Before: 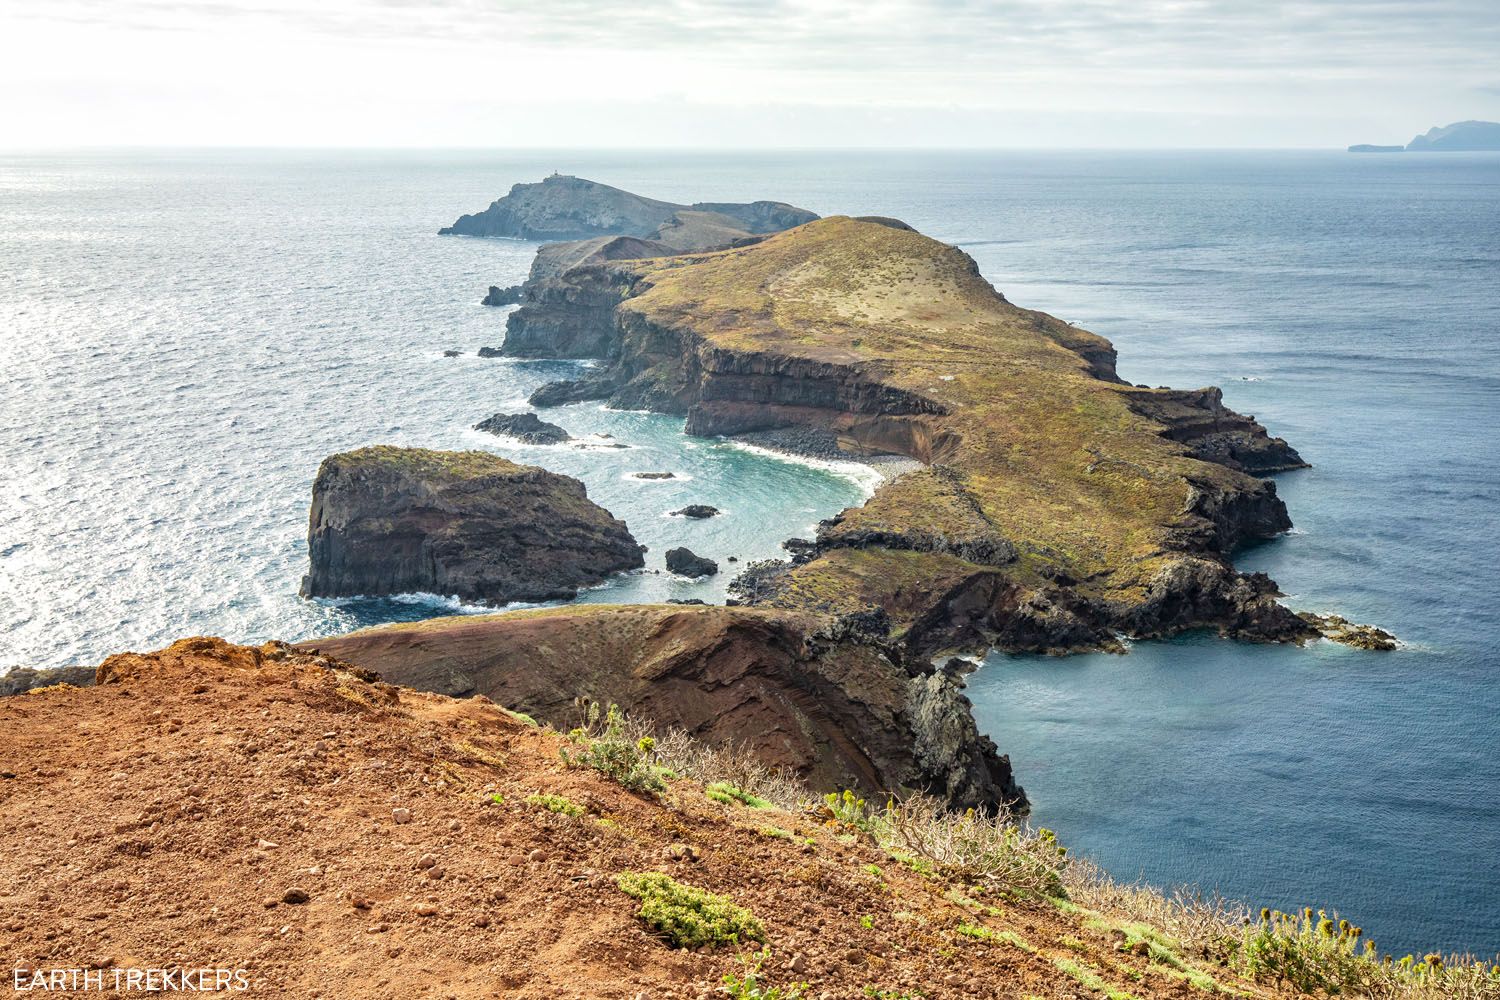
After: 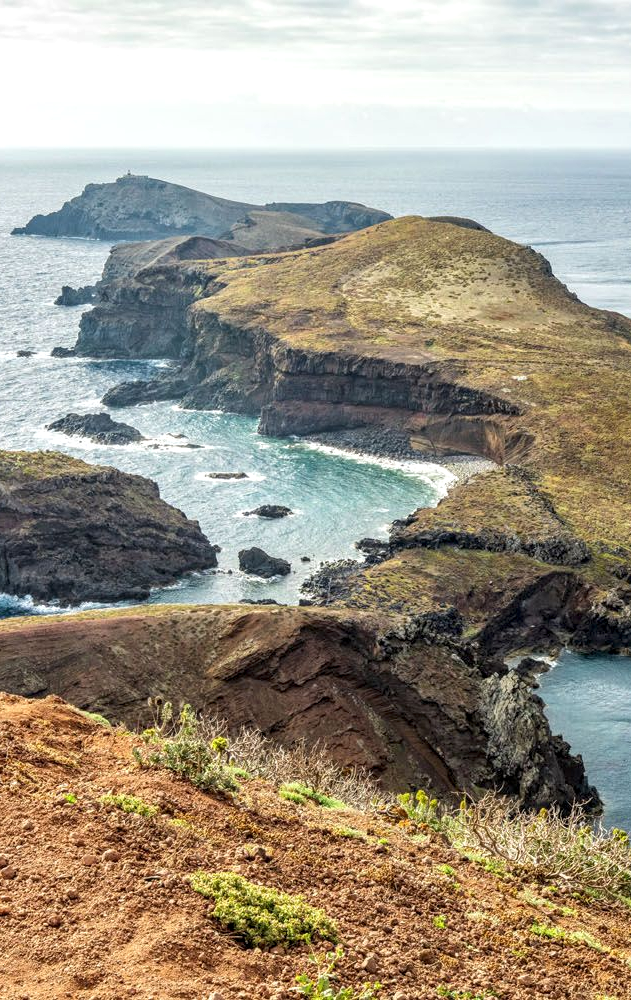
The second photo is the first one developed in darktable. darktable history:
crop: left 28.499%, right 29.376%
local contrast: detail 130%
